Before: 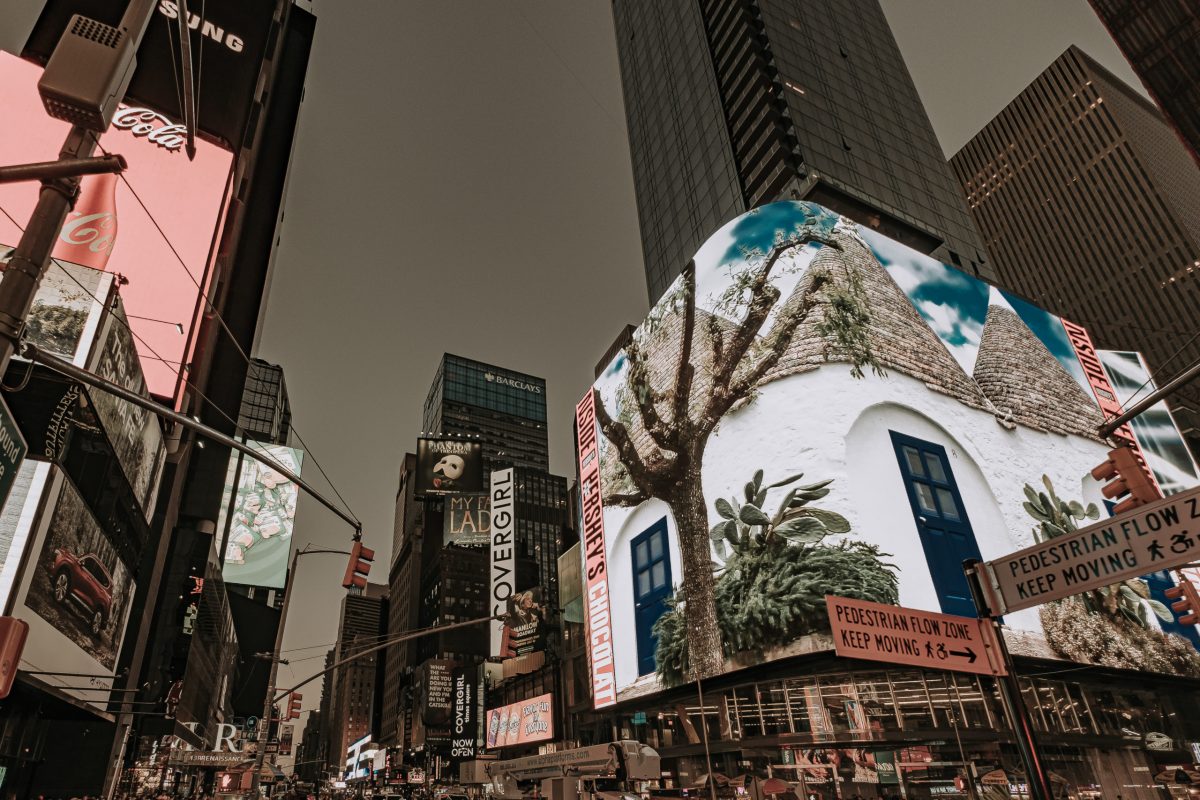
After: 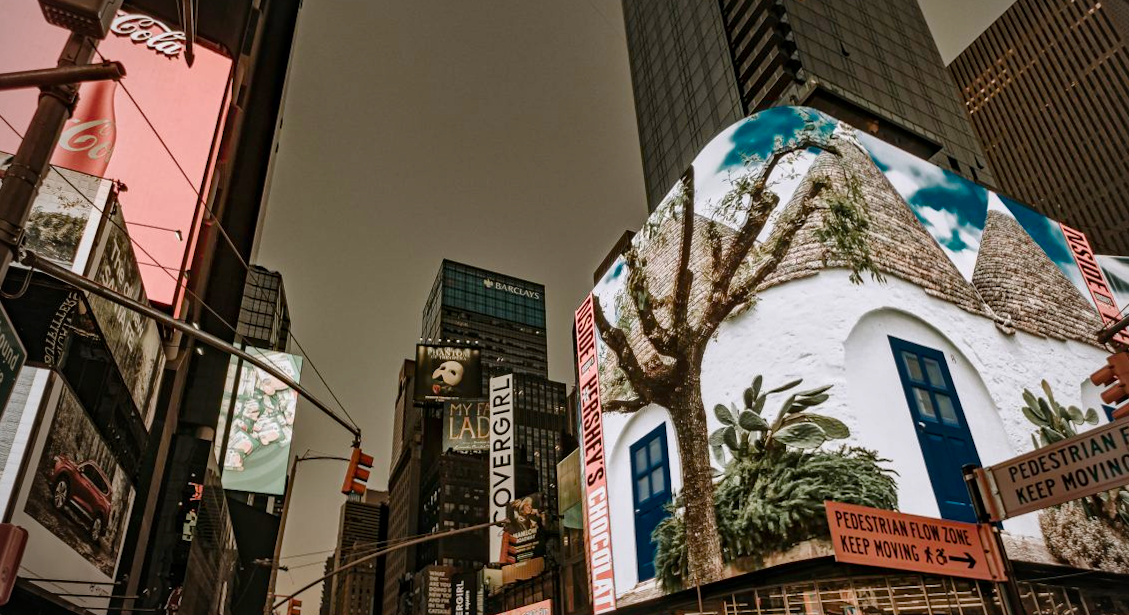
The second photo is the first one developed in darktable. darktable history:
crop and rotate: angle 0.093°, top 11.663%, right 5.668%, bottom 11.15%
local contrast: mode bilateral grid, contrast 20, coarseness 21, detail 150%, midtone range 0.2
color balance rgb: global offset › luminance 0.218%, perceptual saturation grading › global saturation 20%, perceptual saturation grading › highlights -14.433%, perceptual saturation grading › shadows 49.506%, global vibrance 20%
vignetting: center (0.04, -0.094)
